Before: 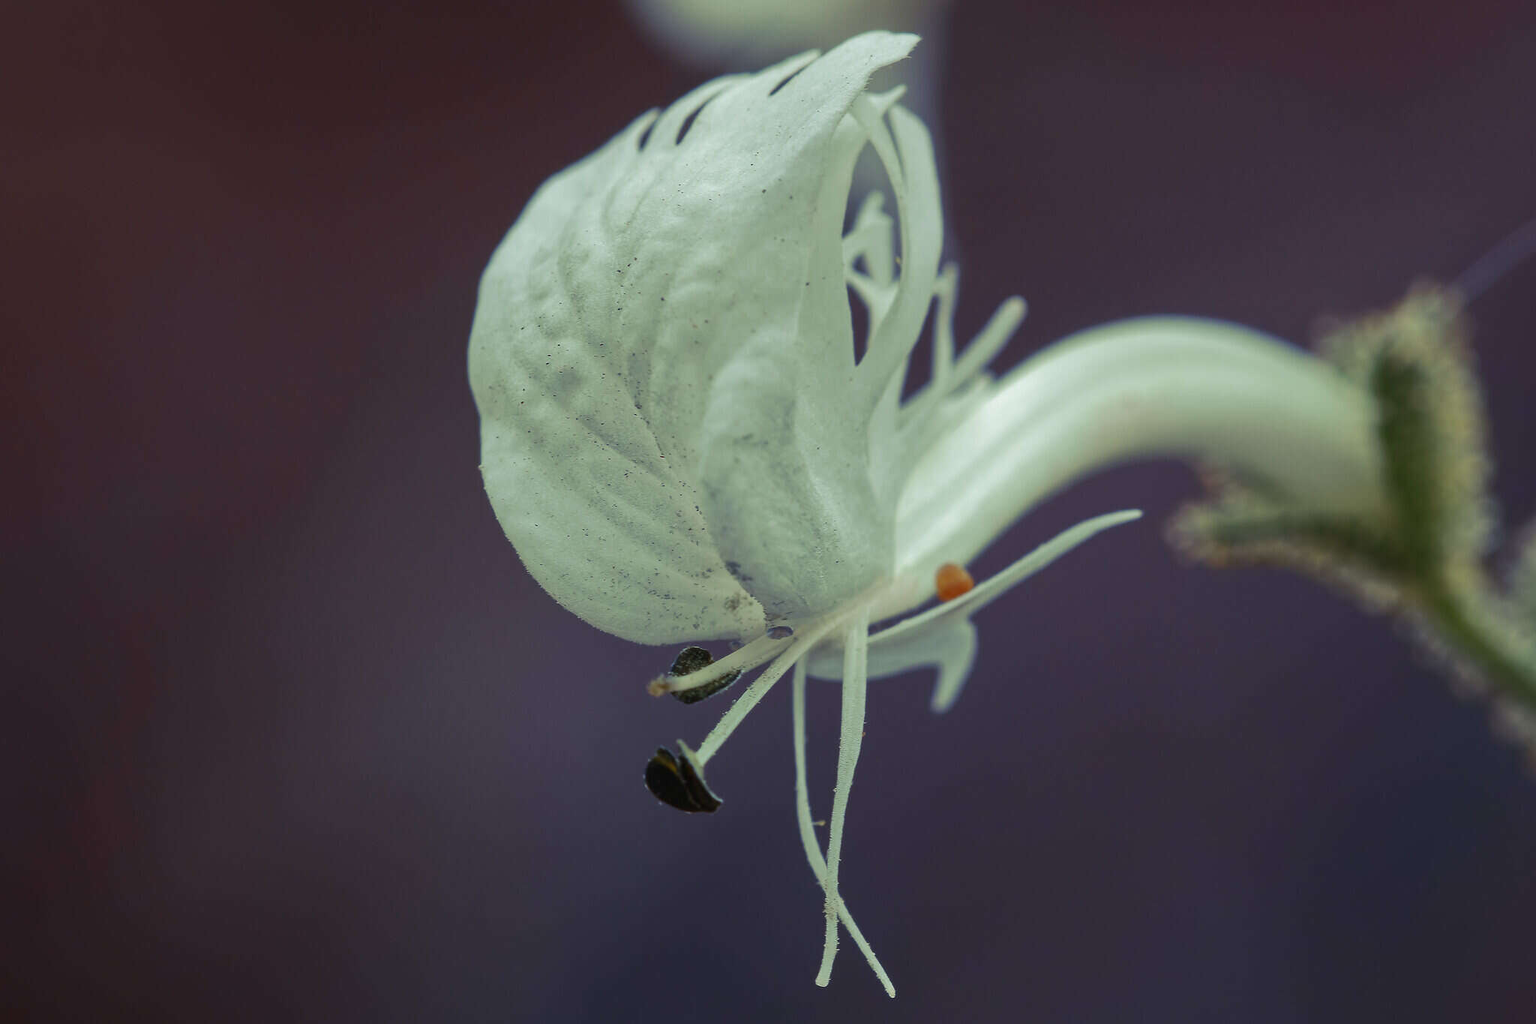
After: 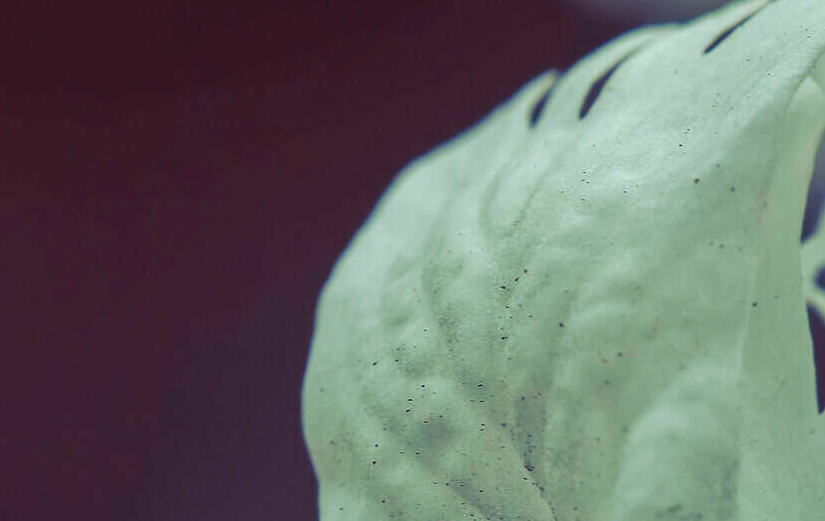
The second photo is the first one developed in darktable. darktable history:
crop: left 15.753%, top 5.462%, right 43.934%, bottom 56.363%
color balance rgb: shadows lift › luminance -21.352%, shadows lift › chroma 6.657%, shadows lift › hue 272.37°, power › chroma 0.283%, power › hue 22.53°, perceptual saturation grading › global saturation 0.616%, global vibrance 11.21%
